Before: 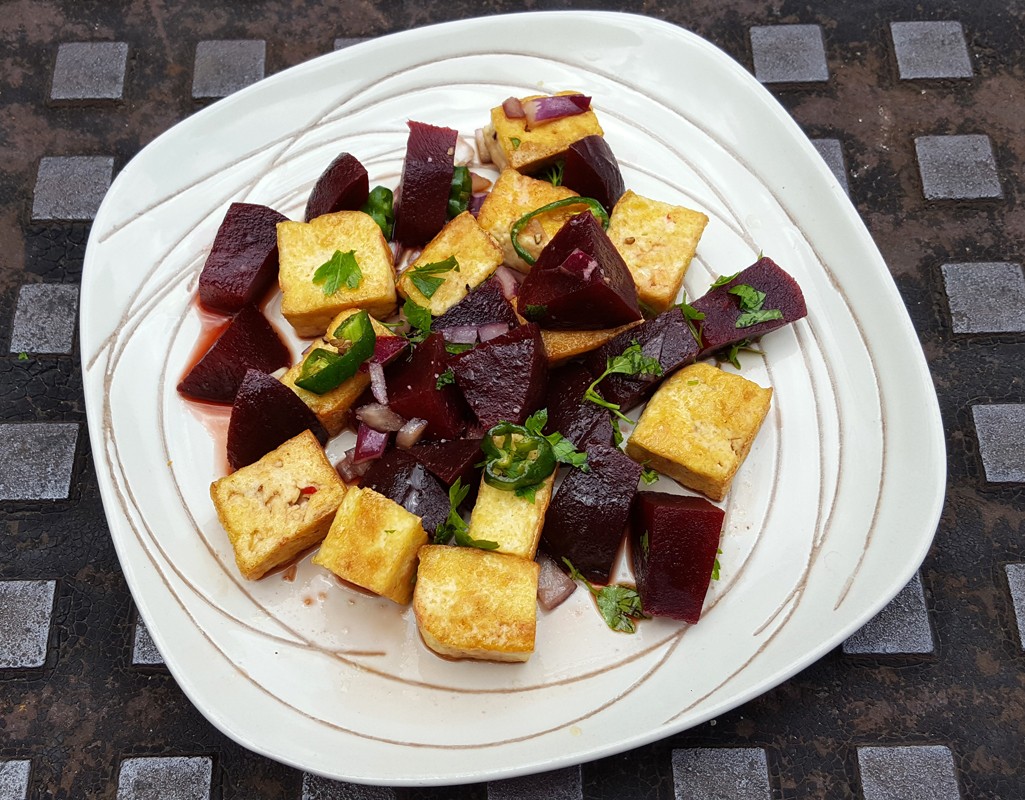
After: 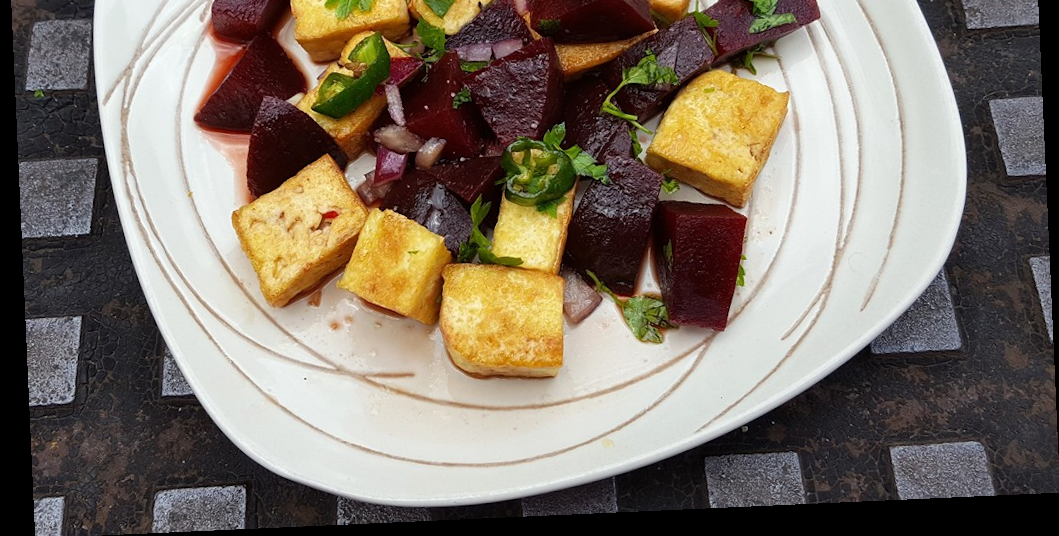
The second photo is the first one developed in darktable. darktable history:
crop and rotate: top 36.435%
rotate and perspective: rotation -2.56°, automatic cropping off
